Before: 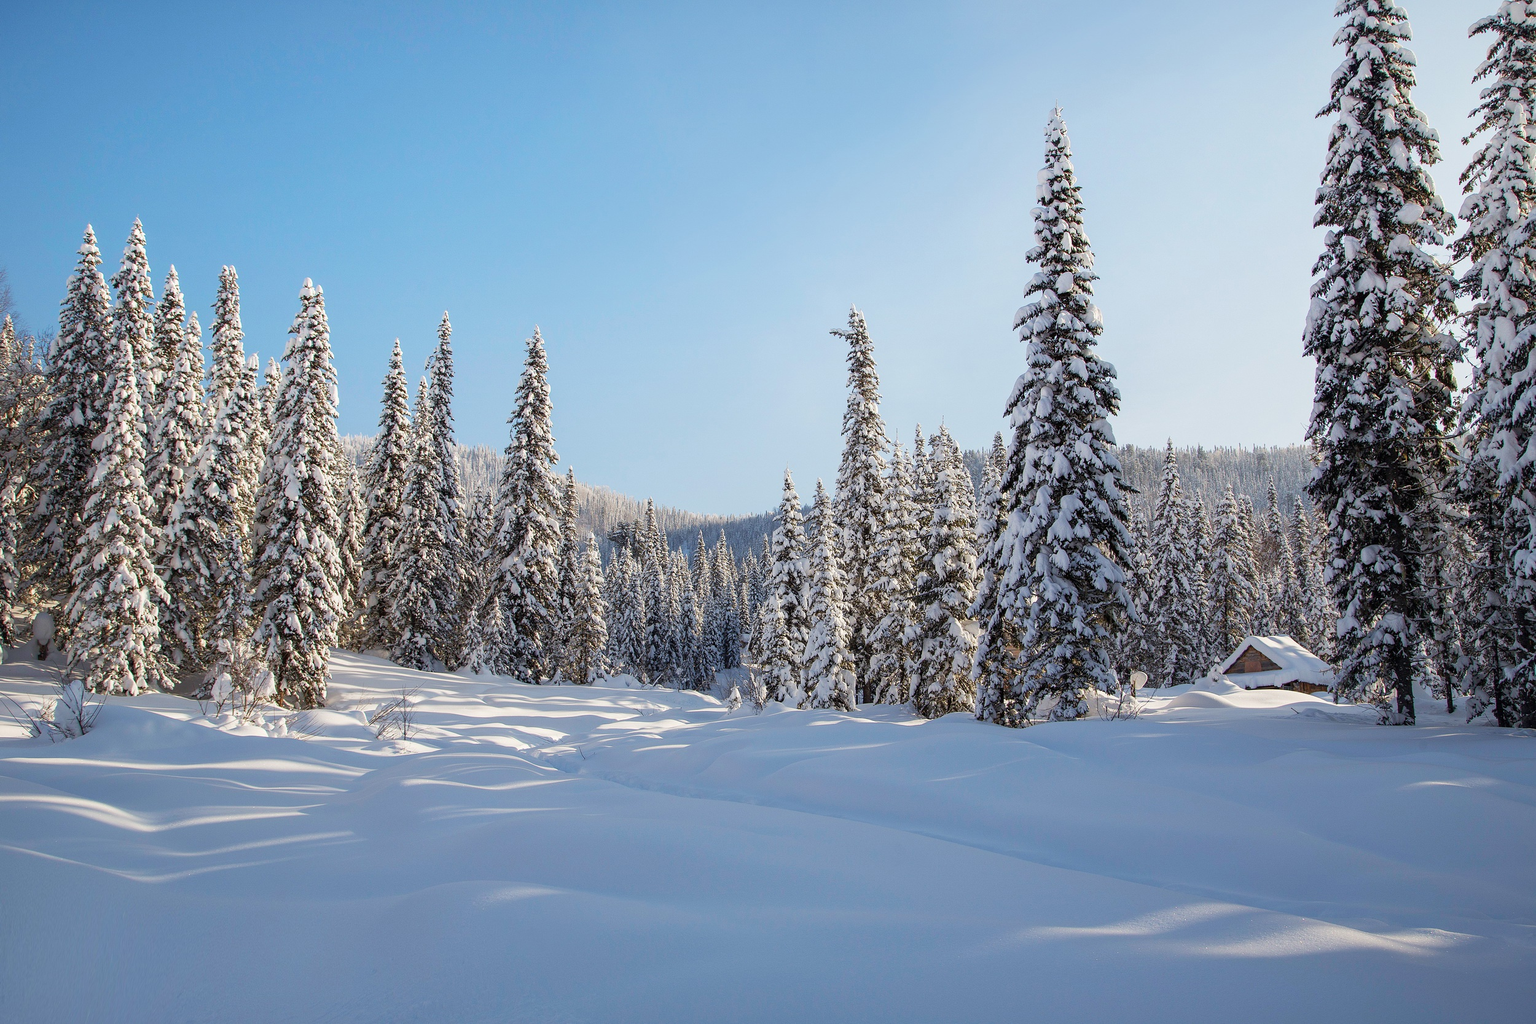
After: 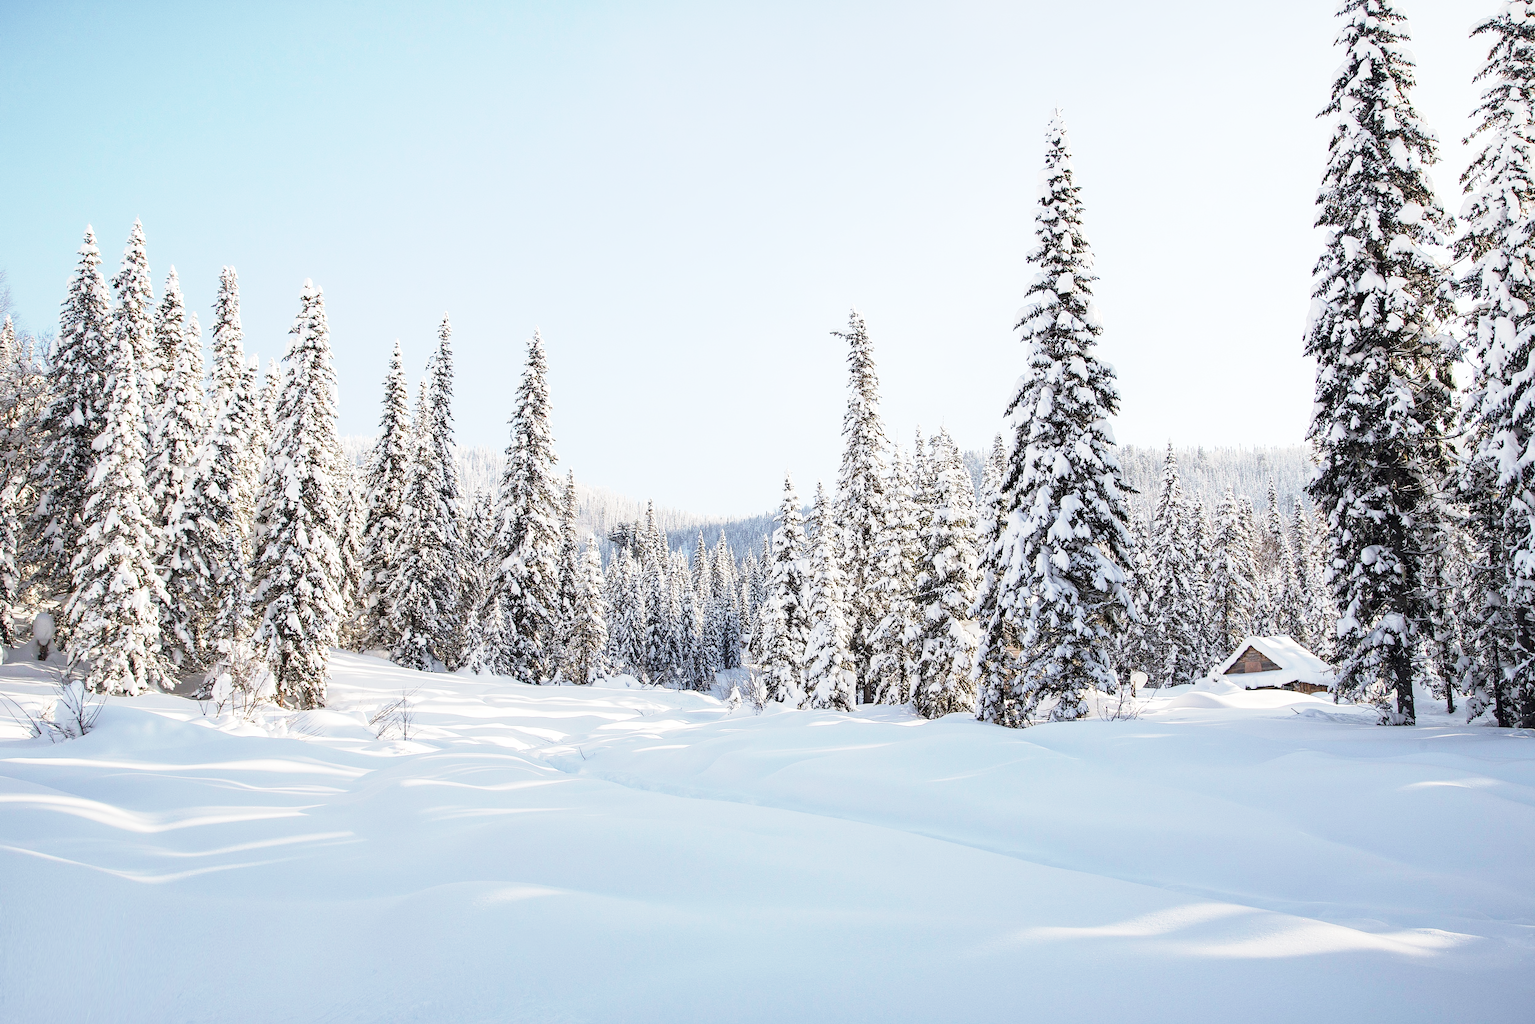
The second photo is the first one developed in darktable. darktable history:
contrast brightness saturation: contrast 0.1, saturation -0.303
exposure: exposure 1 EV, compensate highlight preservation false
base curve: curves: ch0 [(0, 0) (0.088, 0.125) (0.176, 0.251) (0.354, 0.501) (0.613, 0.749) (1, 0.877)], preserve colors none
